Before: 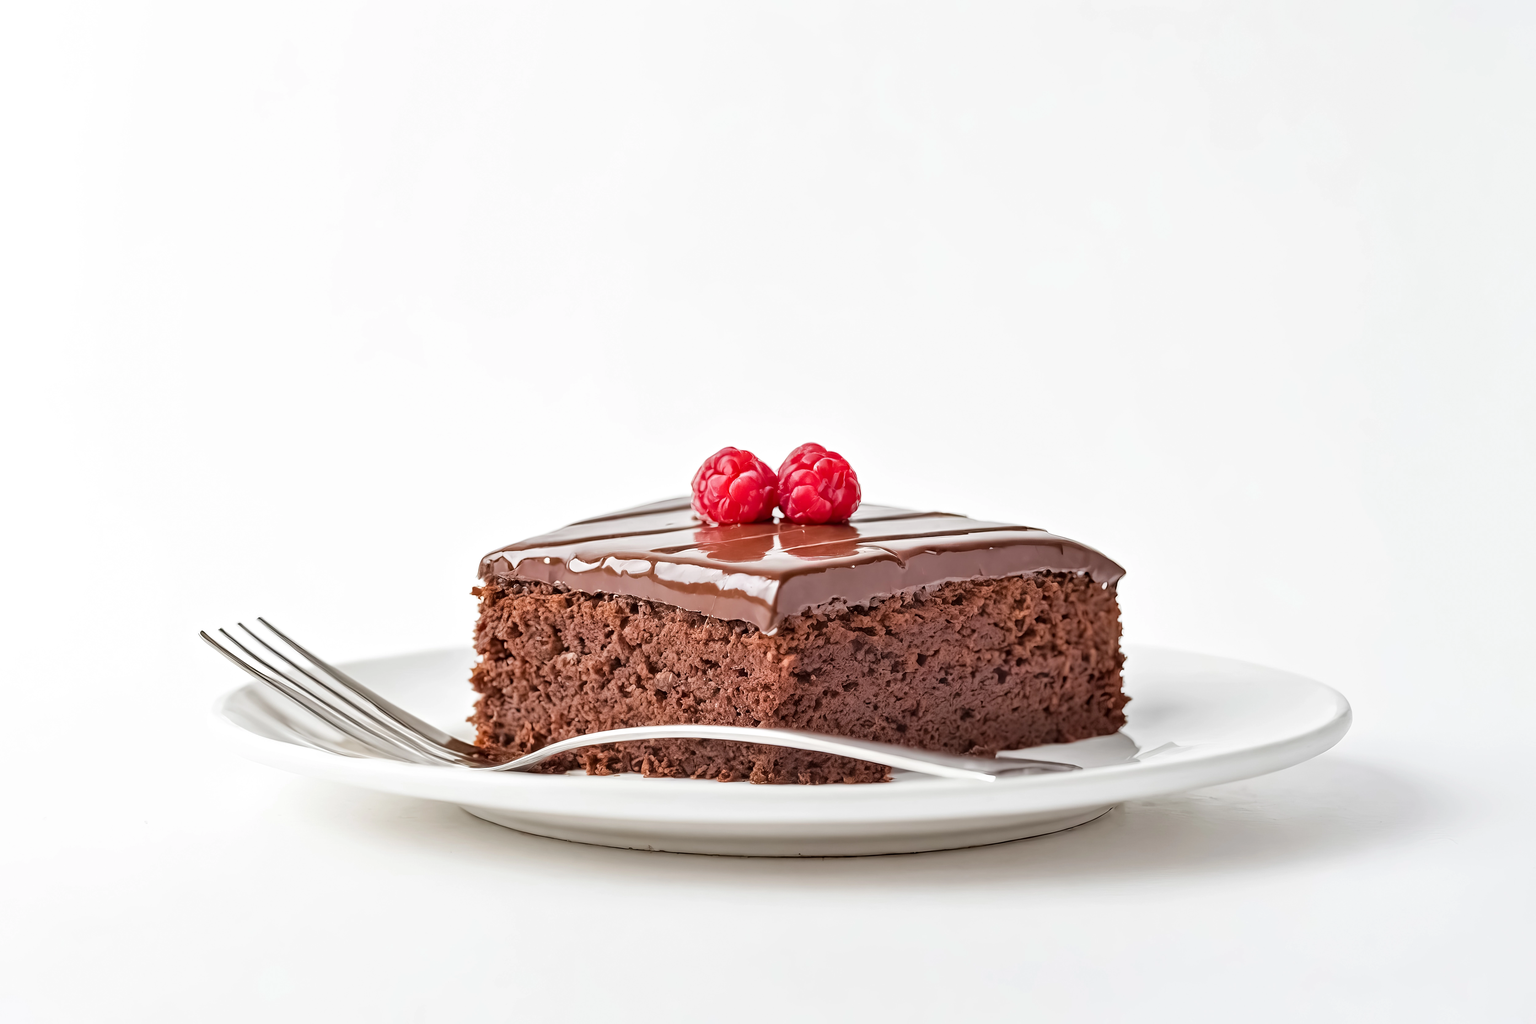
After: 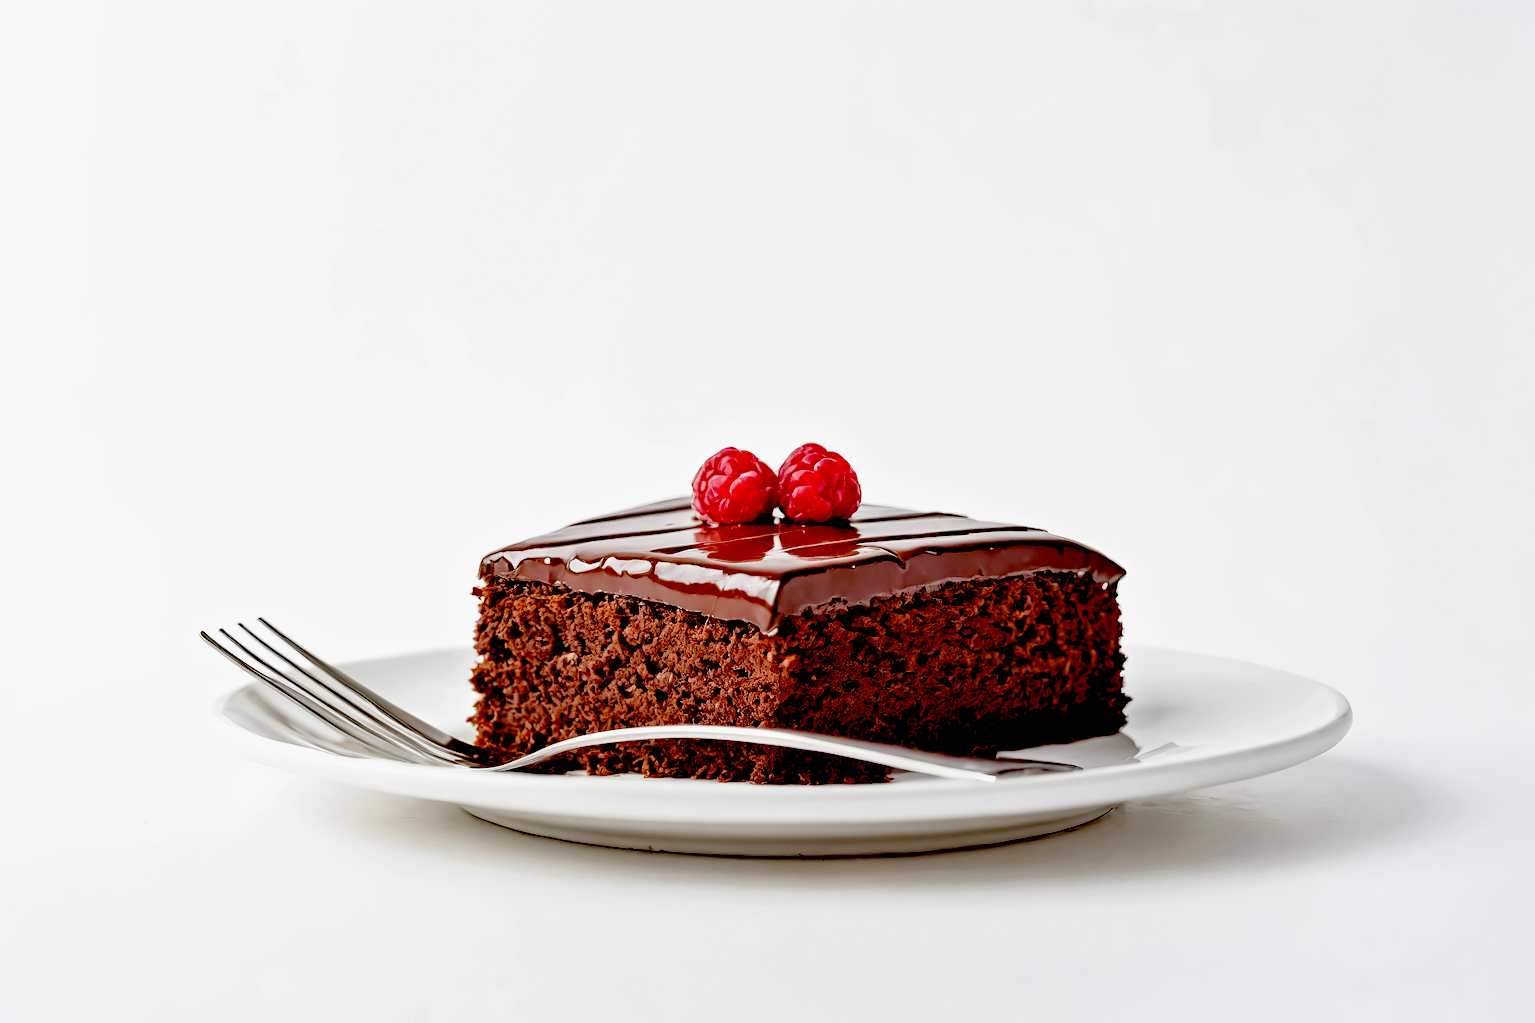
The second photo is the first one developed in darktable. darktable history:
exposure: black level correction 0.1, exposure -0.092 EV, compensate highlight preservation false
tone equalizer: -8 EV -1.84 EV, -7 EV -1.16 EV, -6 EV -1.62 EV, smoothing diameter 25%, edges refinement/feathering 10, preserve details guided filter
